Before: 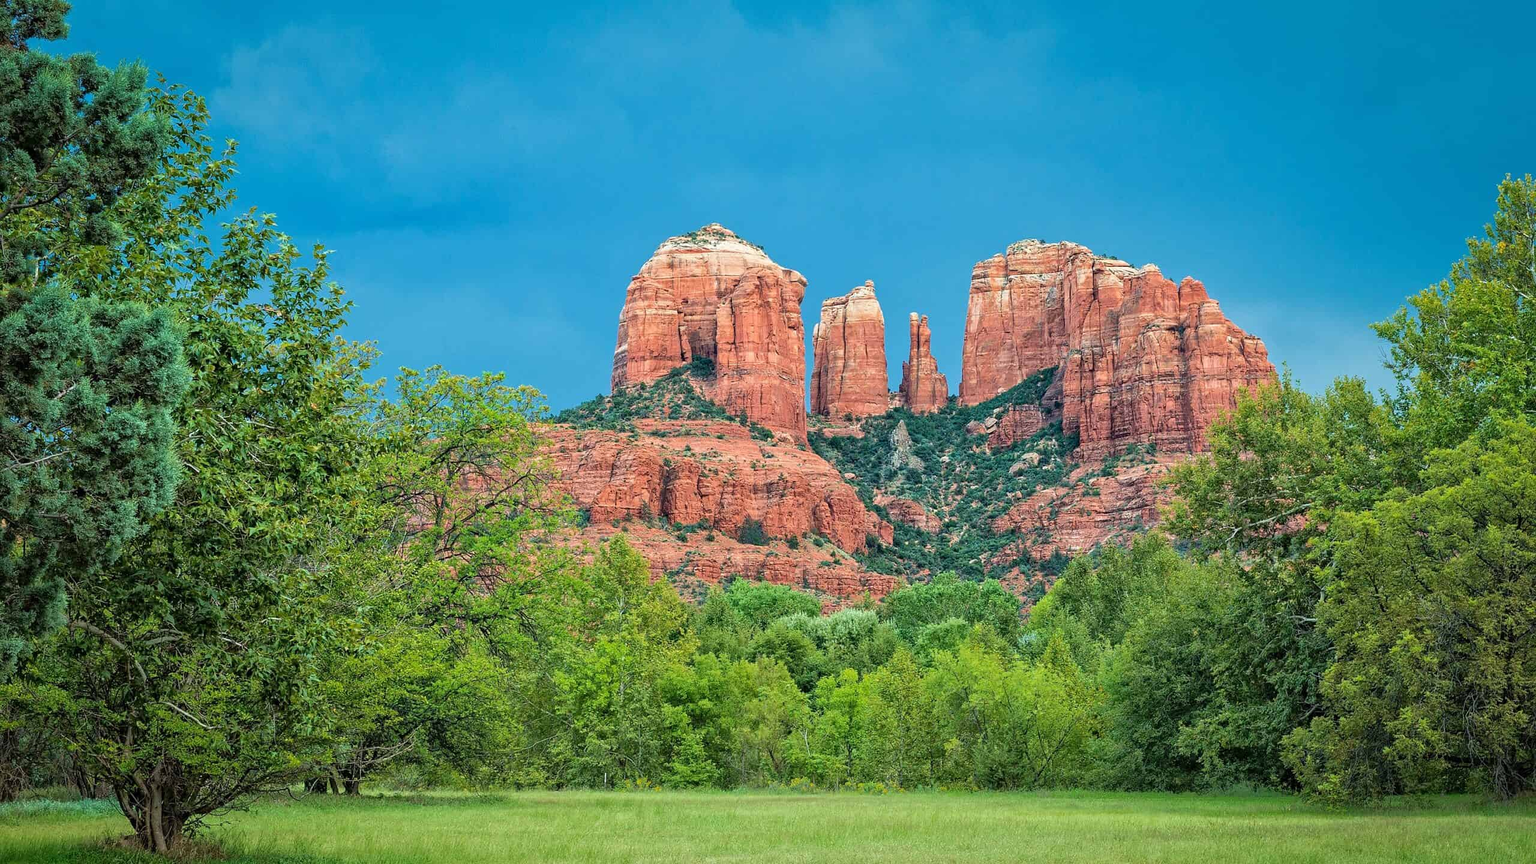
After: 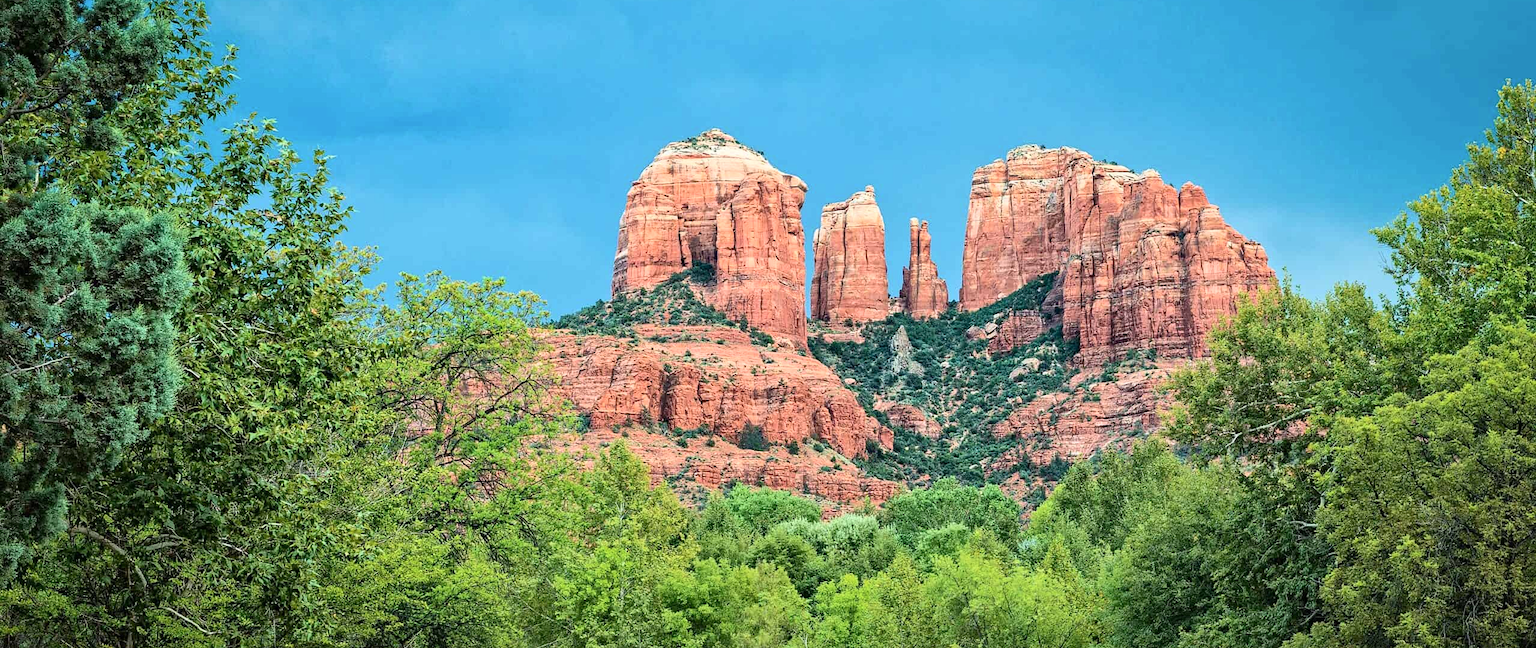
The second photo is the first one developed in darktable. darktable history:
contrast brightness saturation: contrast 0.24, brightness 0.09
crop: top 11.038%, bottom 13.962%
